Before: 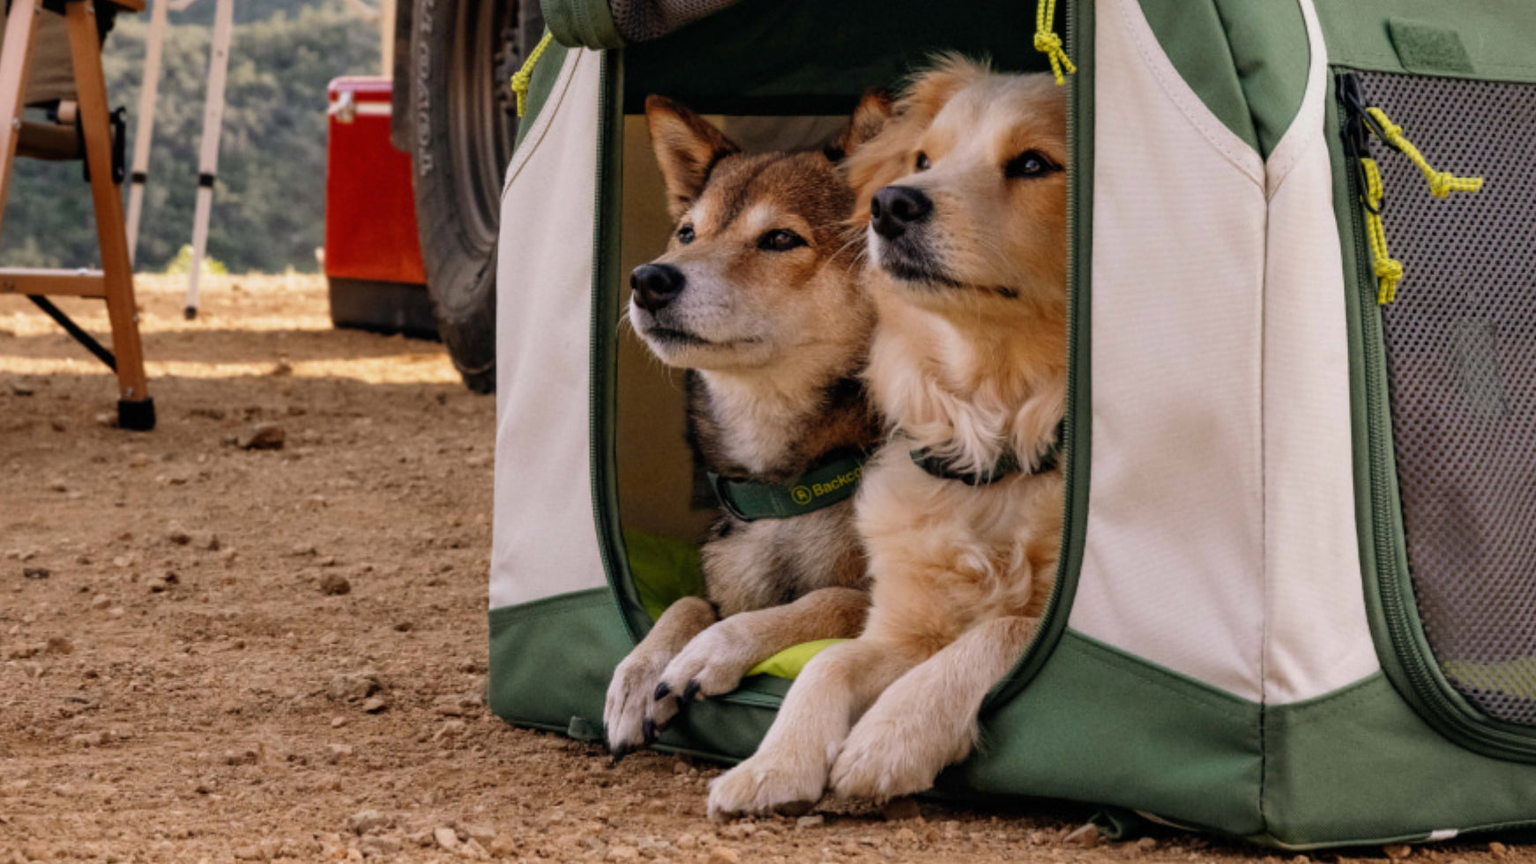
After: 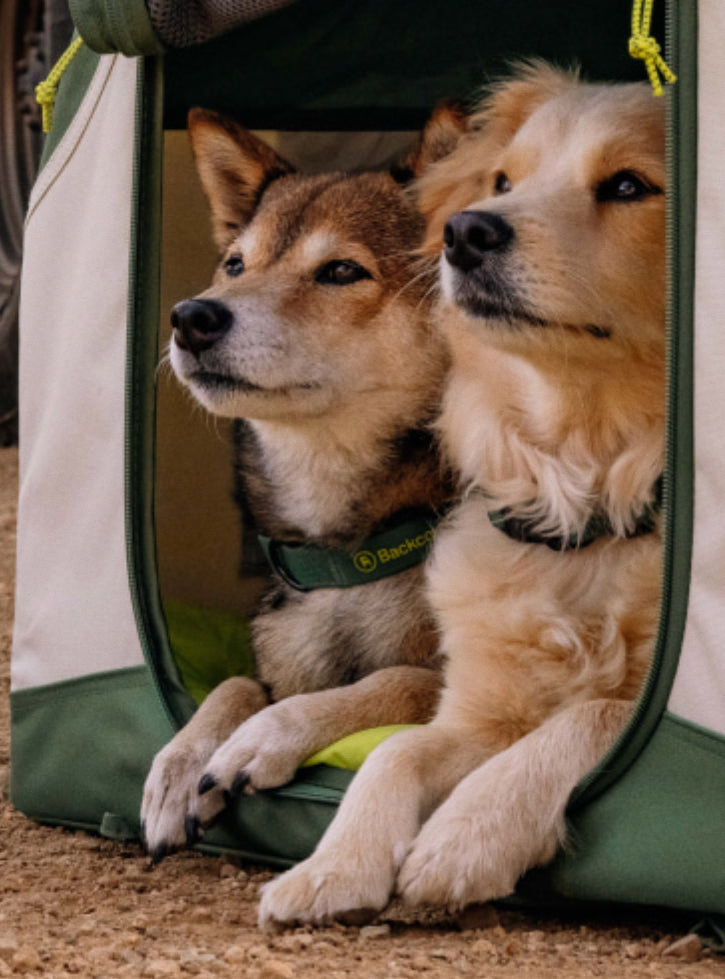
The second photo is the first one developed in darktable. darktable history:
crop: left 31.229%, right 27.105%
grain: coarseness 0.09 ISO, strength 10%
